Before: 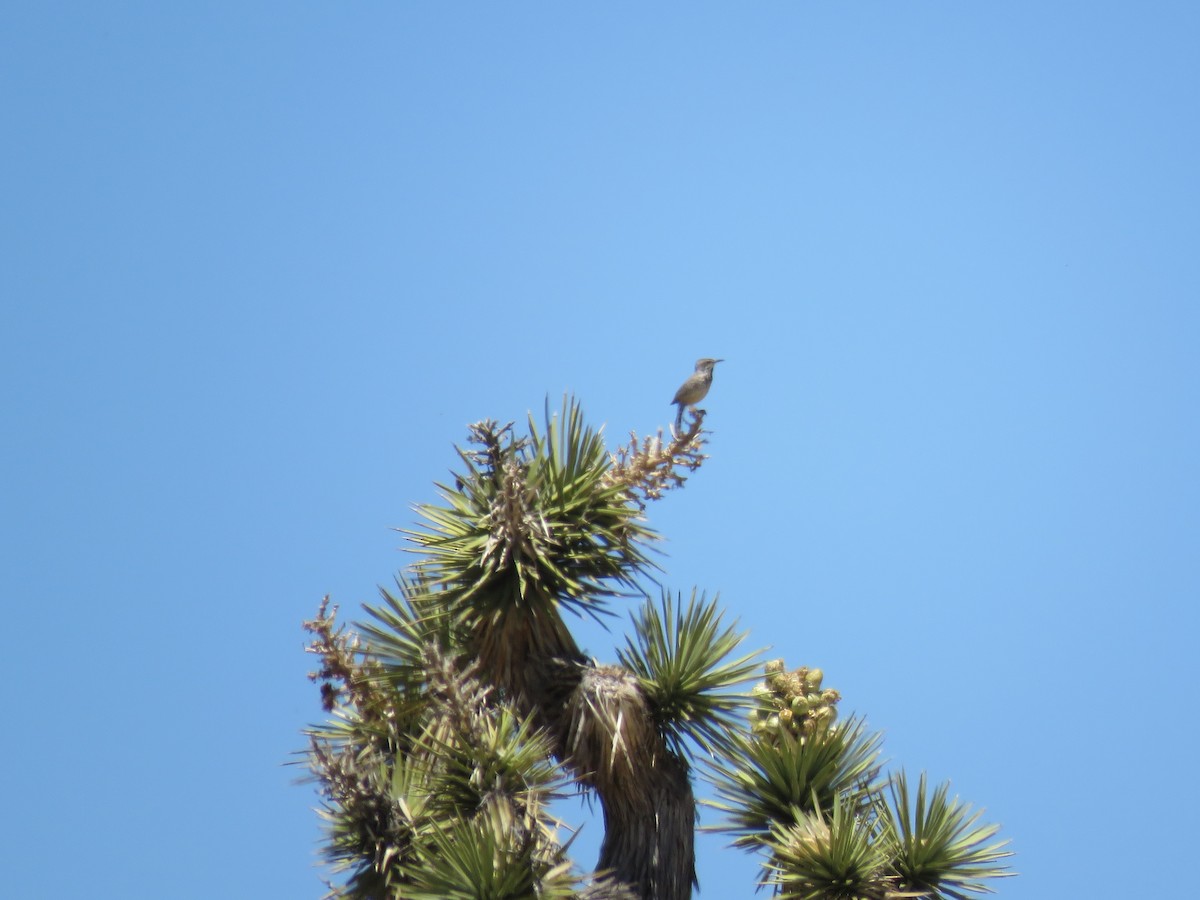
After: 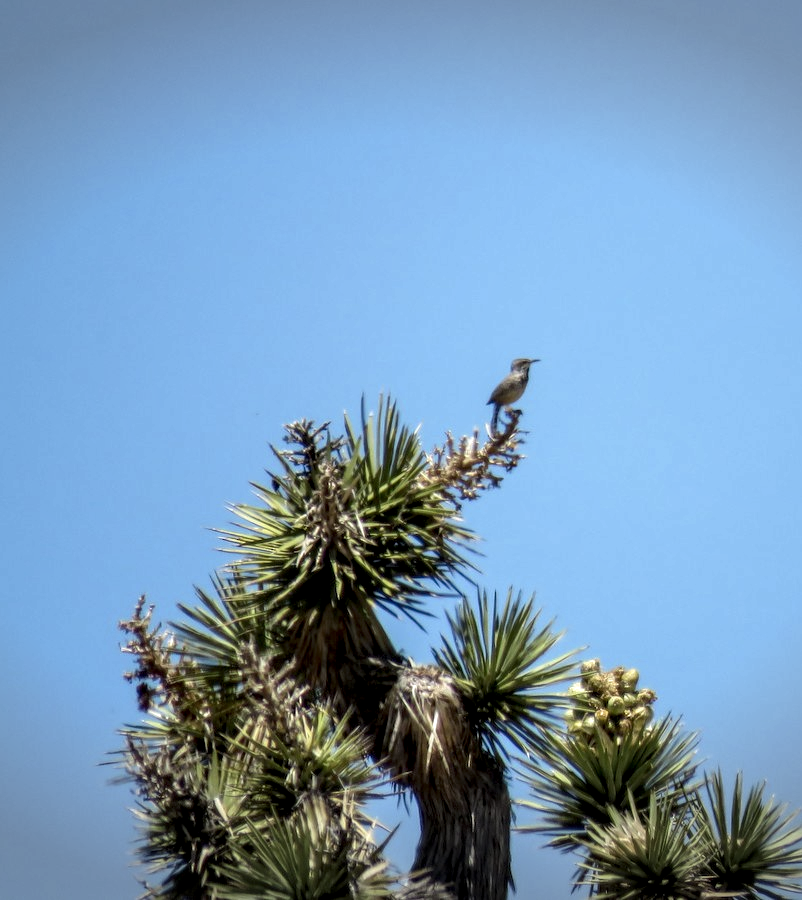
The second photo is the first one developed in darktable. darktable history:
crop: left 15.415%, right 17.737%
vignetting: fall-off start 100.6%, brightness -0.395, saturation -0.29, width/height ratio 1.305
local contrast: highlights 8%, shadows 39%, detail 183%, midtone range 0.477
